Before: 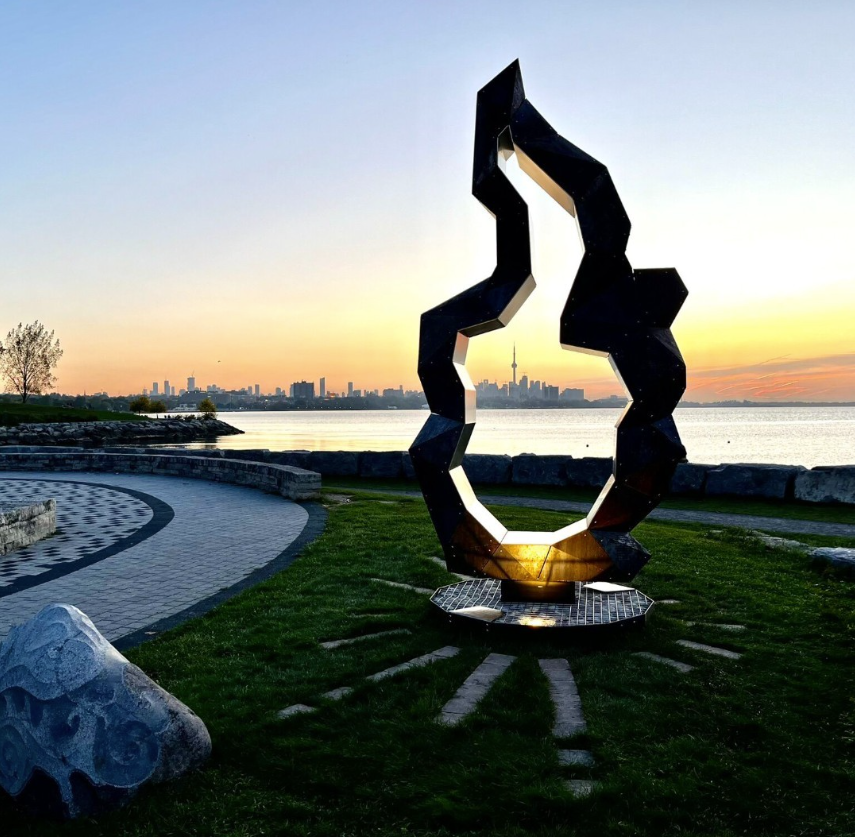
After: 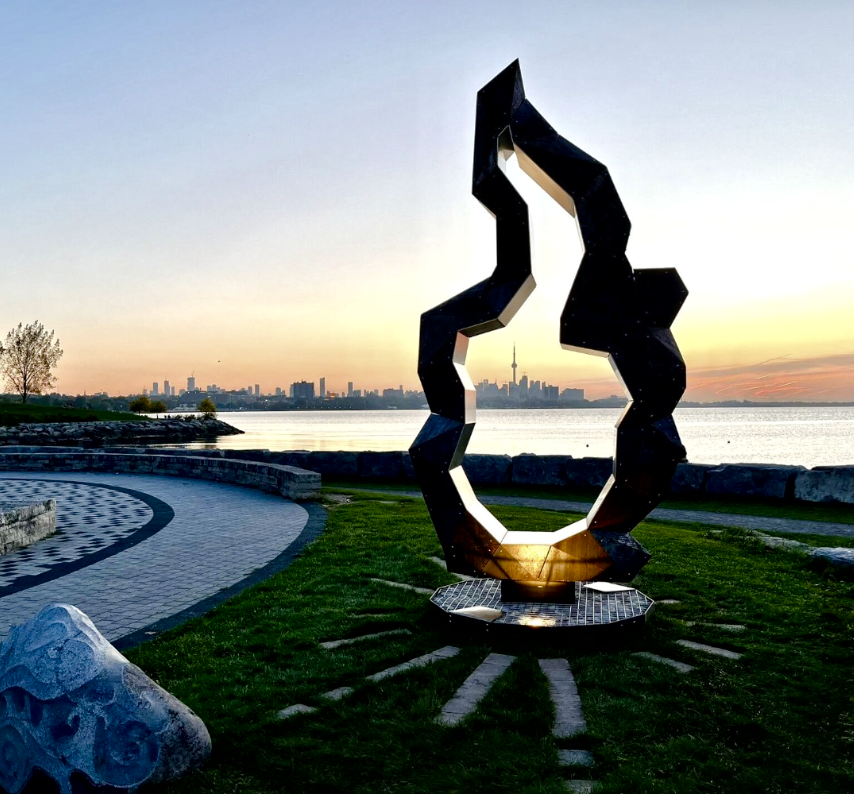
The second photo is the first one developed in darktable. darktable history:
crop and rotate: top 0%, bottom 5.097%
local contrast: mode bilateral grid, contrast 20, coarseness 50, detail 141%, midtone range 0.2
color balance rgb: perceptual saturation grading › global saturation 20%, perceptual saturation grading › highlights -50%, perceptual saturation grading › shadows 30%
